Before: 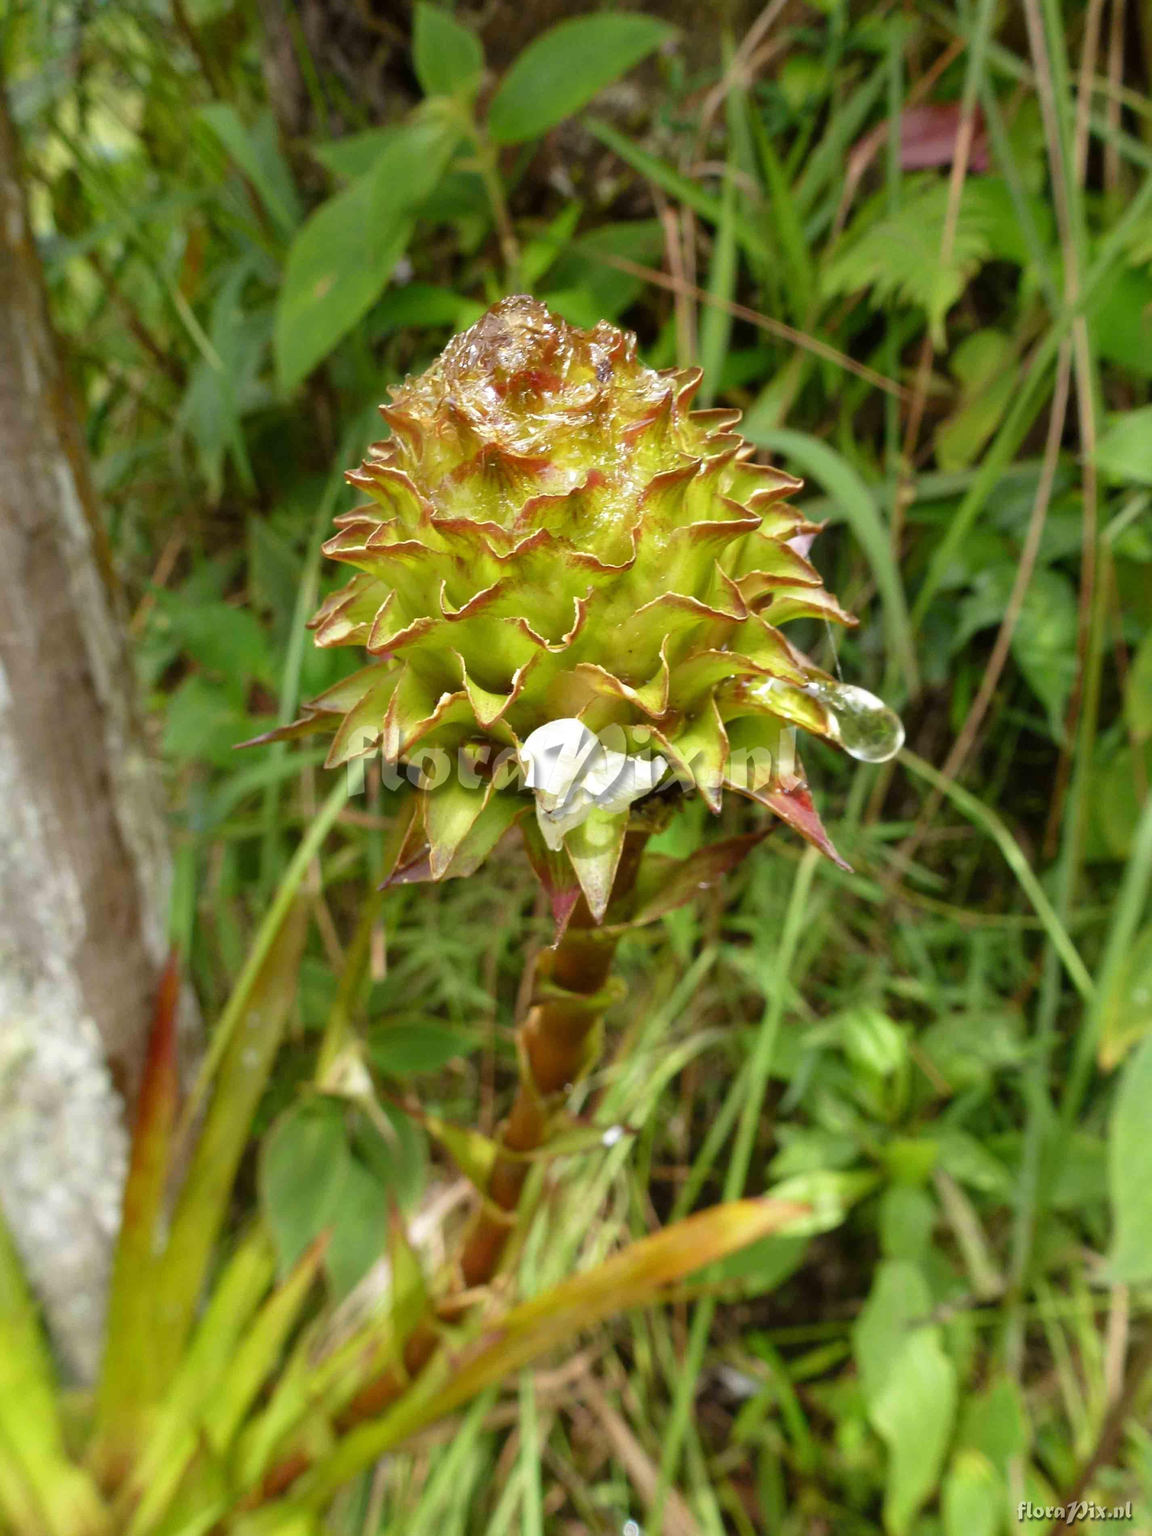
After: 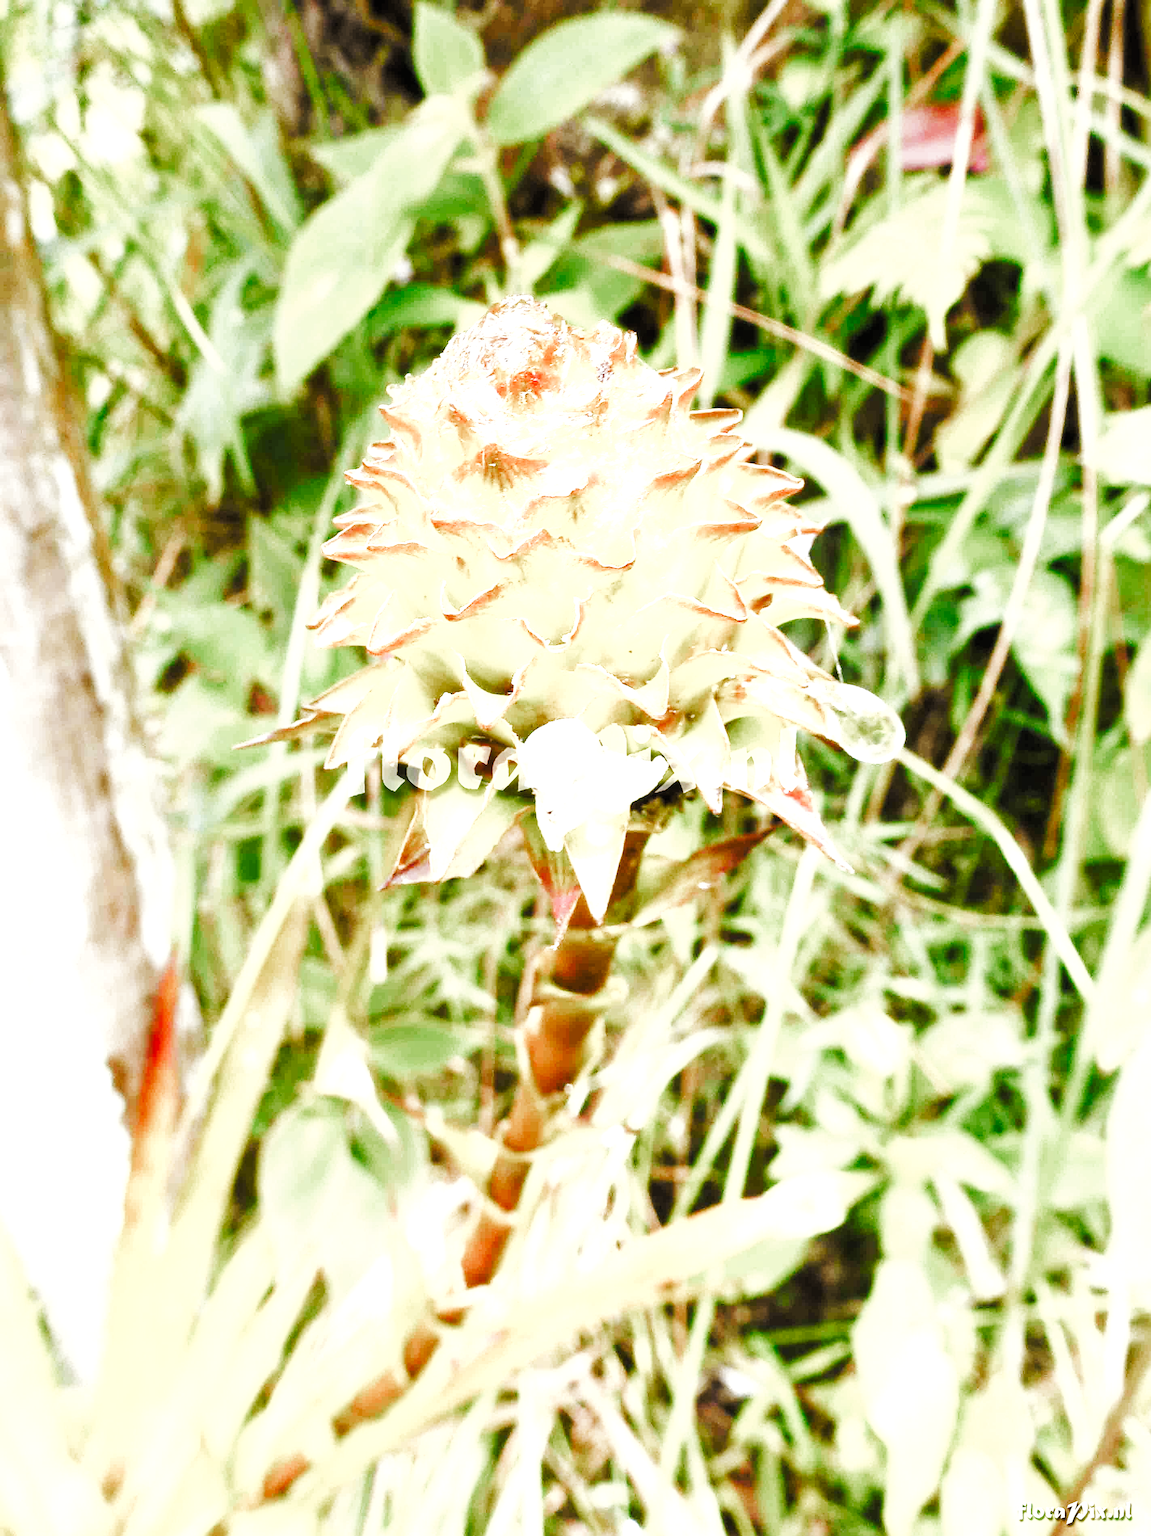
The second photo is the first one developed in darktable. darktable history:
sharpen: on, module defaults
base curve: curves: ch0 [(0, 0) (0.032, 0.025) (0.121, 0.166) (0.206, 0.329) (0.605, 0.79) (1, 1)], preserve colors none
filmic: grey point source 4.09, black point source -8.08, white point source 3.12, grey point target 18, white point target 100, output power 2.2, latitude stops 2, contrast 1.53, saturation 100, global saturation 100
